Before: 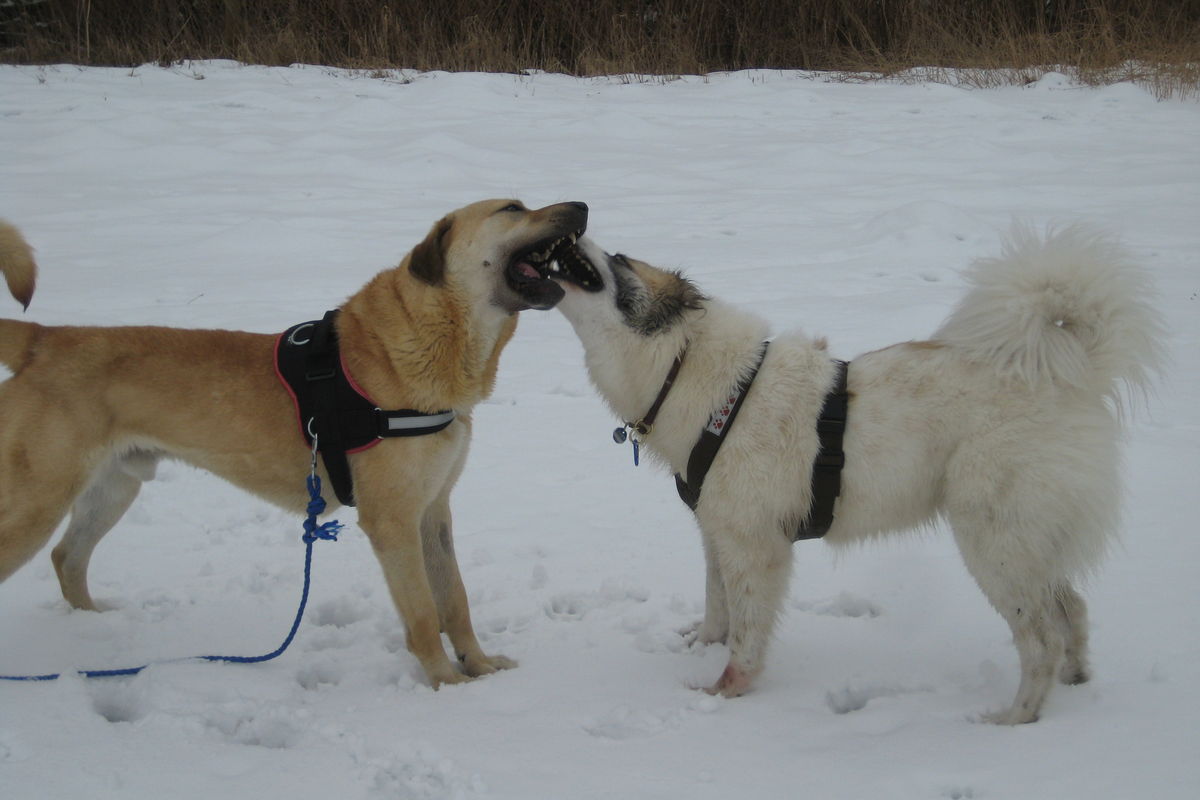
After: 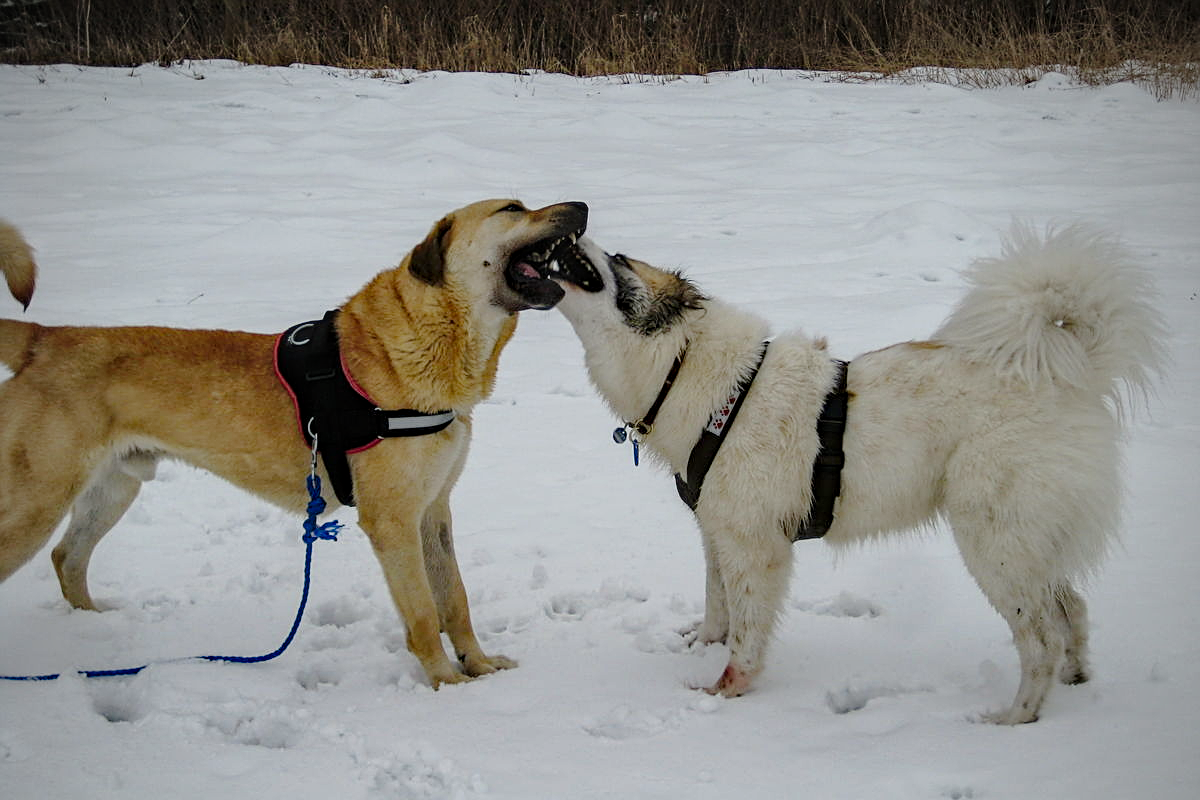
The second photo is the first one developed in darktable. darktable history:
vignetting: fall-off start 74.7%, fall-off radius 65.61%, center (-0.038, 0.147), unbound false
sharpen: on, module defaults
local contrast: on, module defaults
tone curve: curves: ch0 [(0, 0) (0.003, 0.002) (0.011, 0.007) (0.025, 0.016) (0.044, 0.027) (0.069, 0.045) (0.1, 0.077) (0.136, 0.114) (0.177, 0.166) (0.224, 0.241) (0.277, 0.328) (0.335, 0.413) (0.399, 0.498) (0.468, 0.572) (0.543, 0.638) (0.623, 0.711) (0.709, 0.786) (0.801, 0.853) (0.898, 0.929) (1, 1)], preserve colors none
haze removal: strength 0.287, distance 0.253, compatibility mode true, adaptive false
